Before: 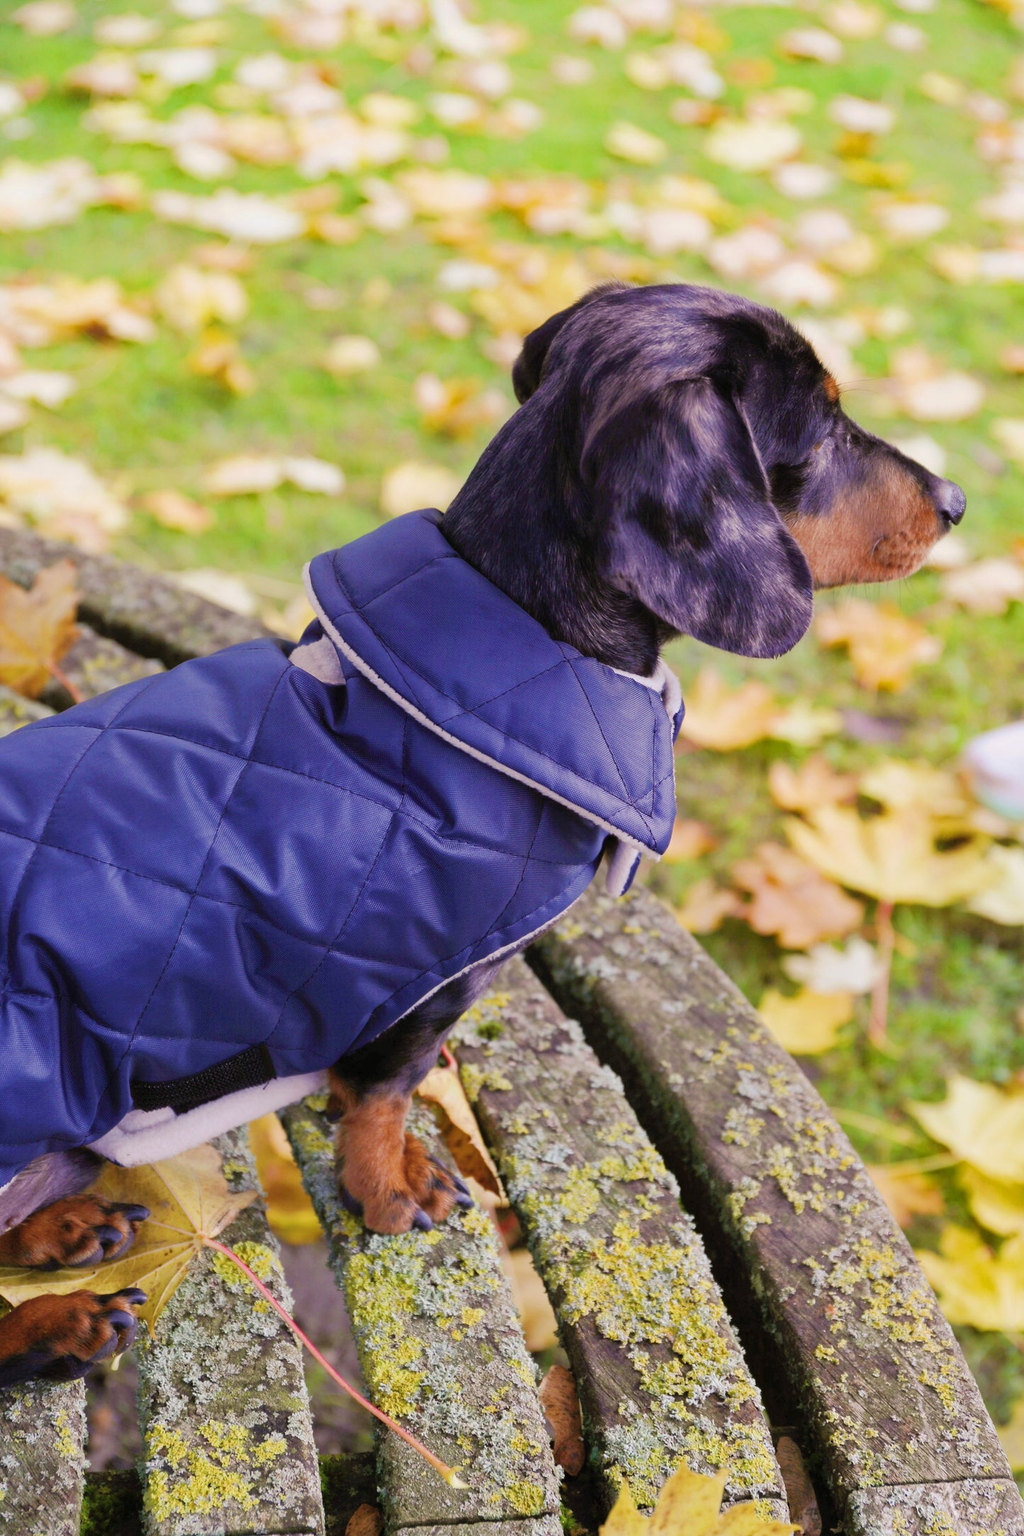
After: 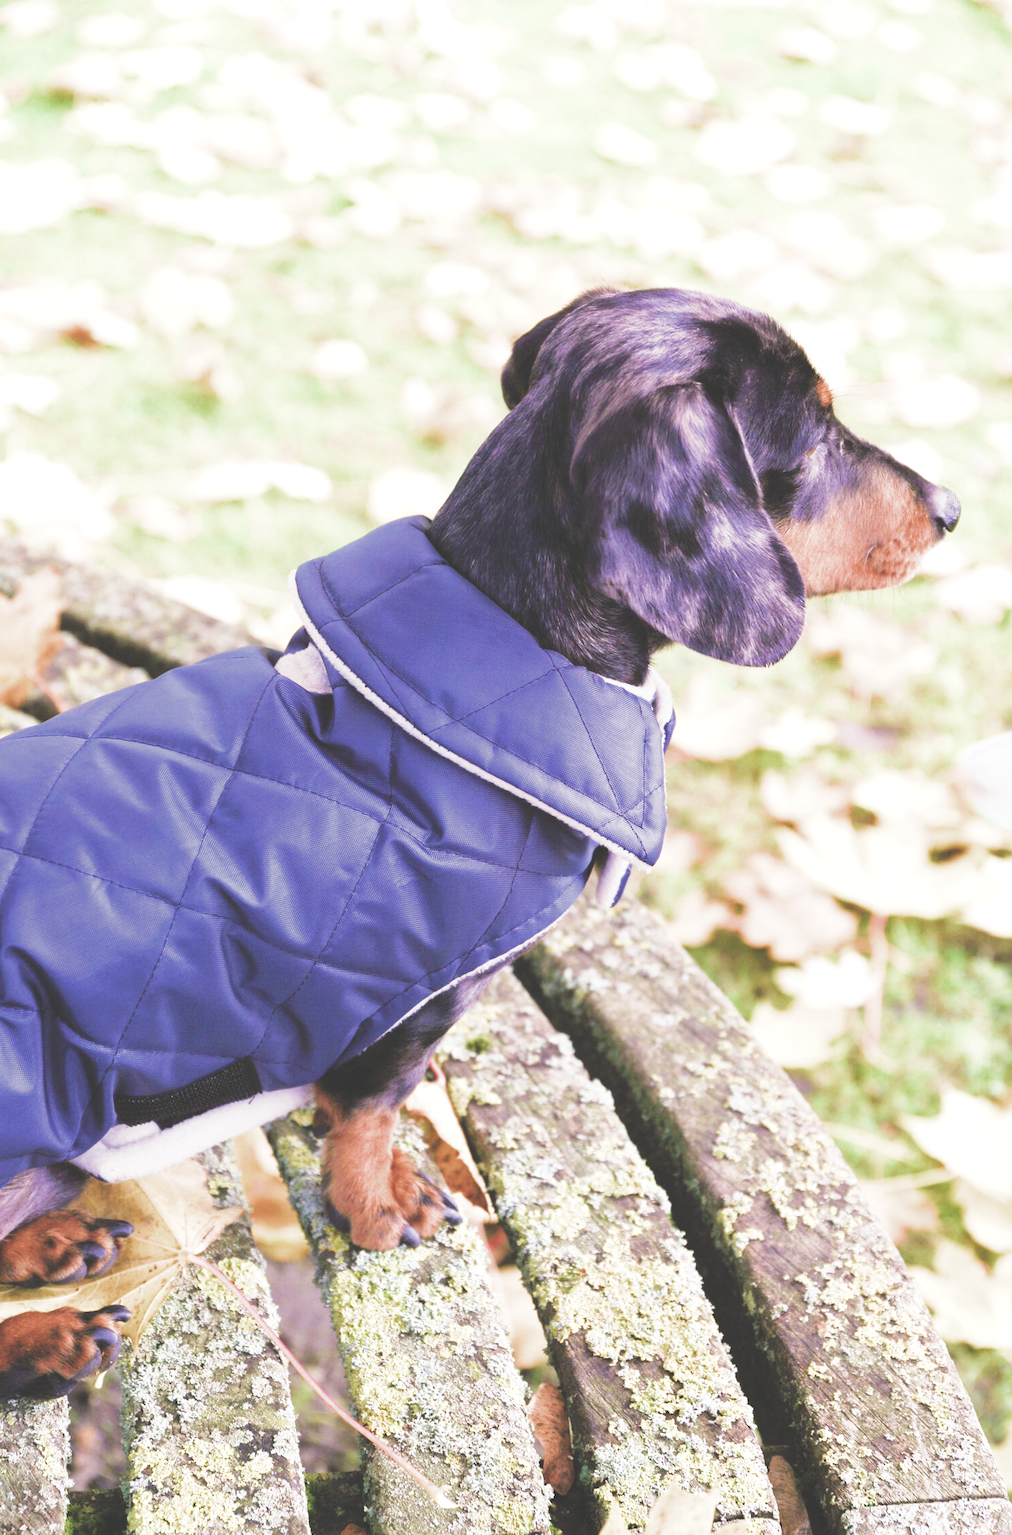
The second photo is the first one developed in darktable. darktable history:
crop and rotate: left 1.774%, right 0.633%, bottom 1.28%
exposure: black level correction -0.023, exposure 1.397 EV, compensate highlight preservation false
filmic rgb: middle gray luminance 21.73%, black relative exposure -14 EV, white relative exposure 2.96 EV, threshold 6 EV, target black luminance 0%, hardness 8.81, latitude 59.69%, contrast 1.208, highlights saturation mix 5%, shadows ↔ highlights balance 41.6%, add noise in highlights 0, color science v3 (2019), use custom middle-gray values true, iterations of high-quality reconstruction 0, contrast in highlights soft, enable highlight reconstruction true
